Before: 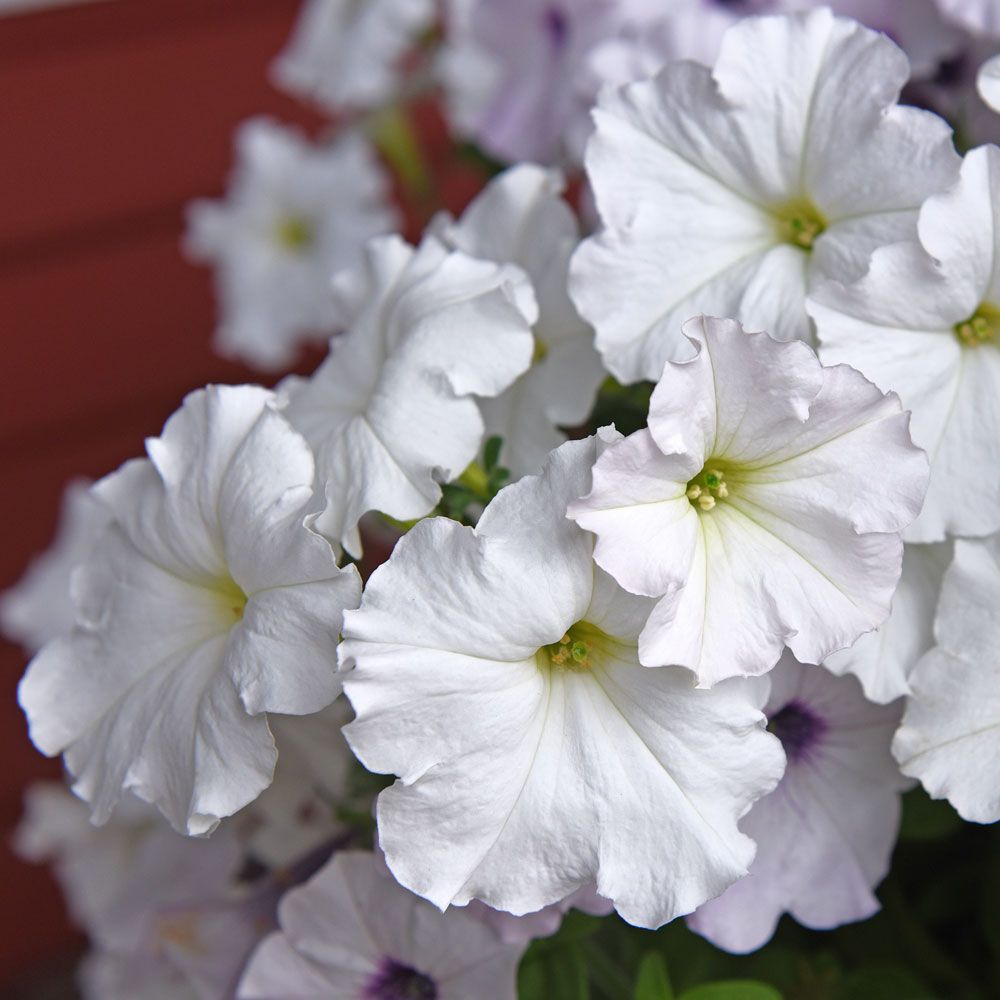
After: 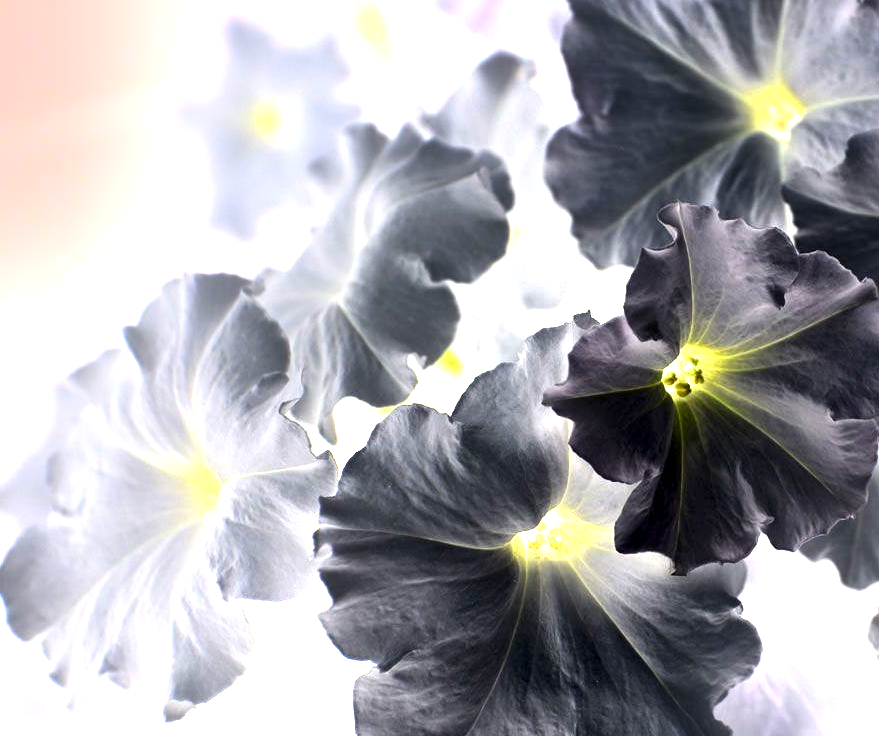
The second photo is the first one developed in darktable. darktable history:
bloom: size 25%, threshold 5%, strength 90%
exposure: exposure 2 EV, compensate highlight preservation false
crop and rotate: left 2.425%, top 11.305%, right 9.6%, bottom 15.08%
